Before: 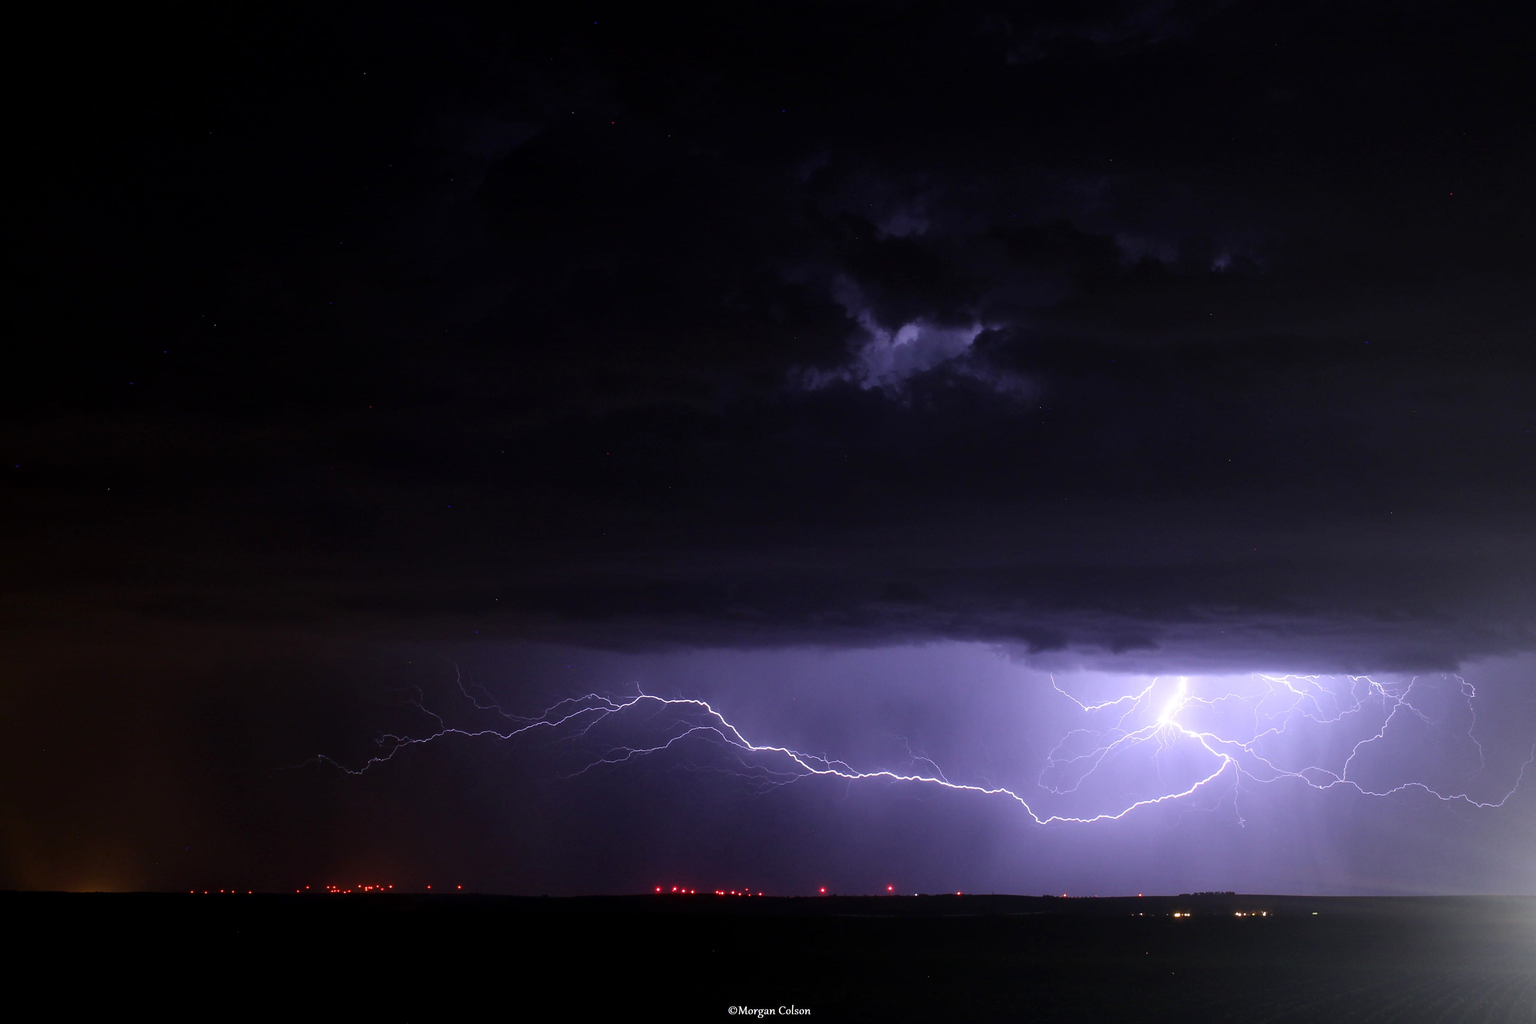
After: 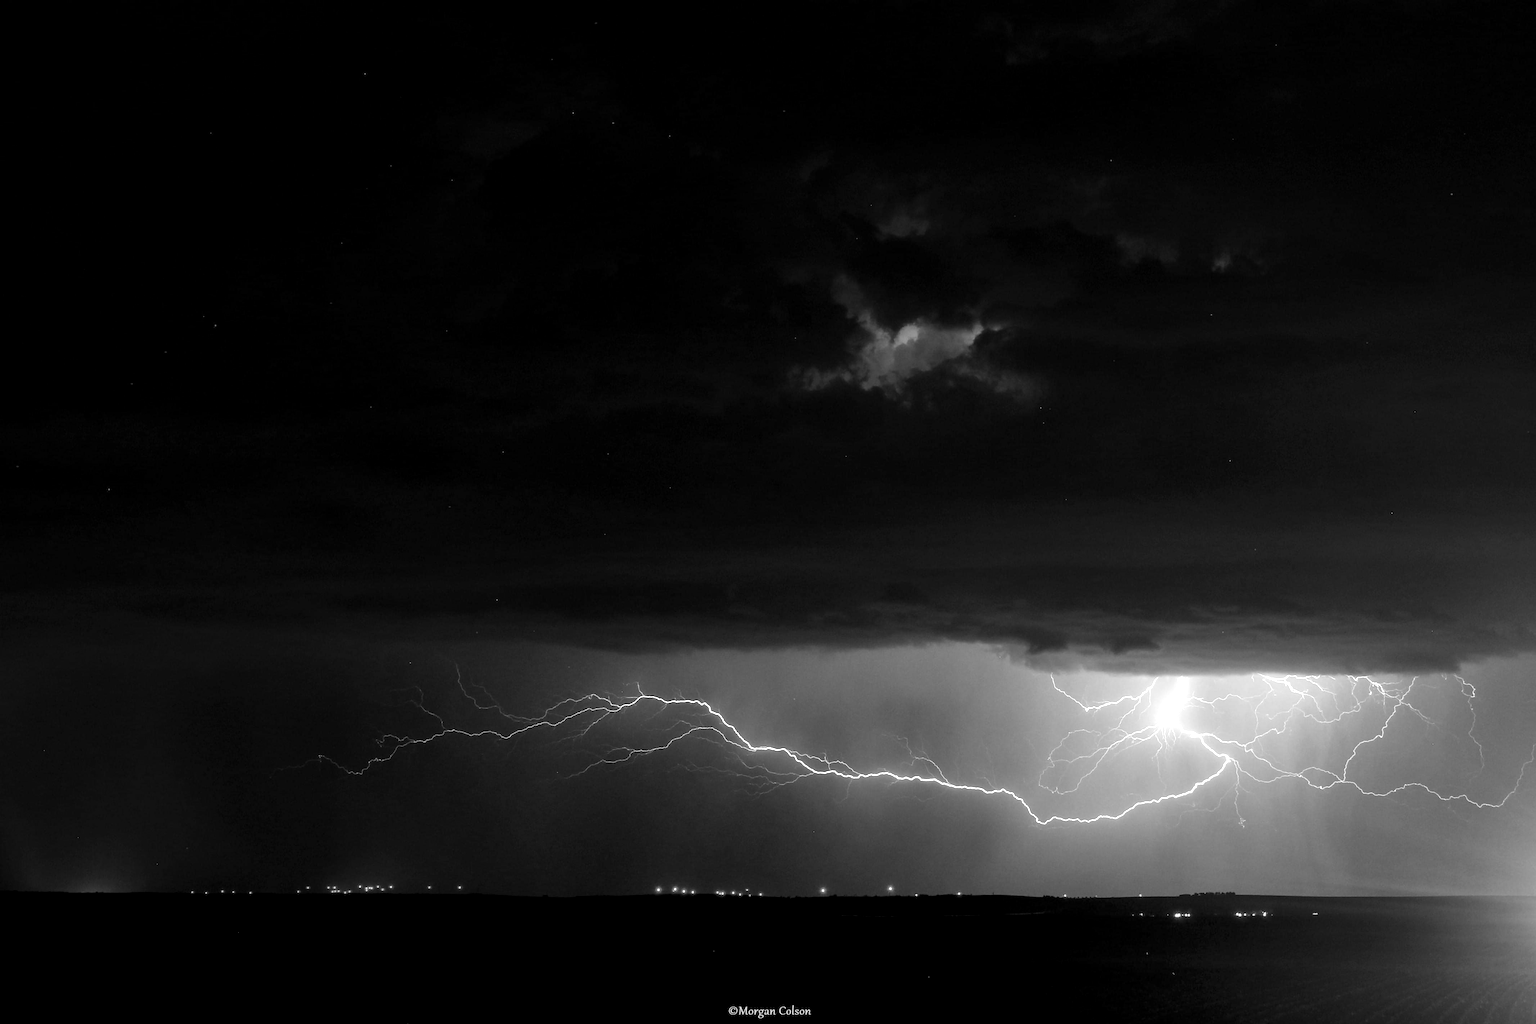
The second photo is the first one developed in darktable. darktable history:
local contrast: detail 150%
monochrome: on, module defaults
